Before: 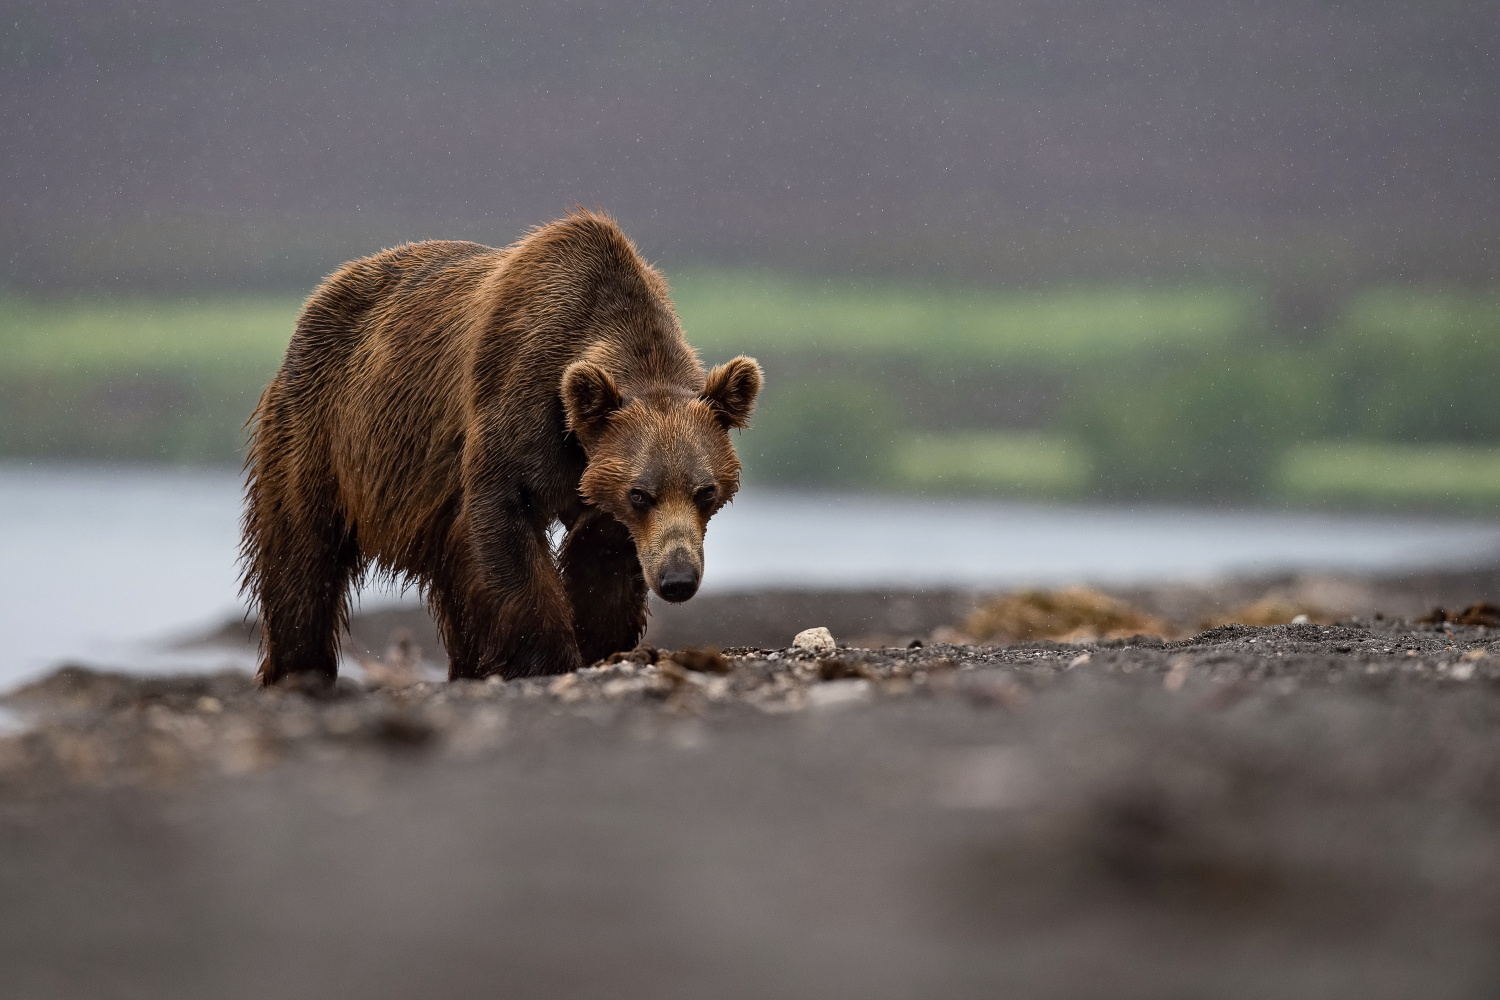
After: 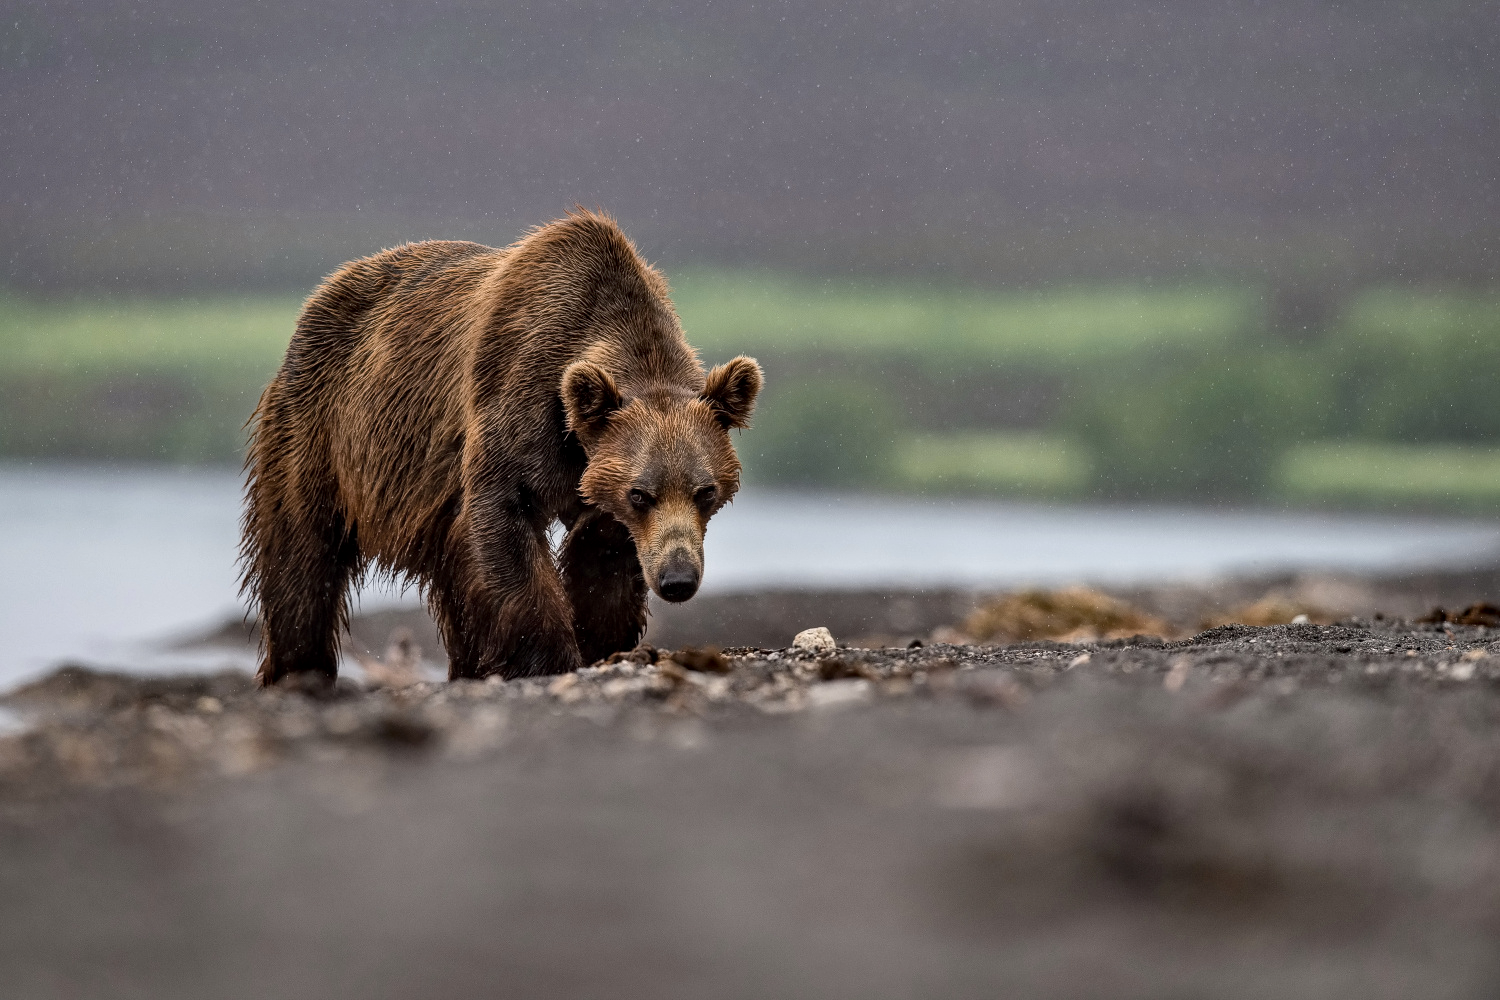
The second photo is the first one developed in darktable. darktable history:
shadows and highlights: shadows 60, soften with gaussian
local contrast: on, module defaults
